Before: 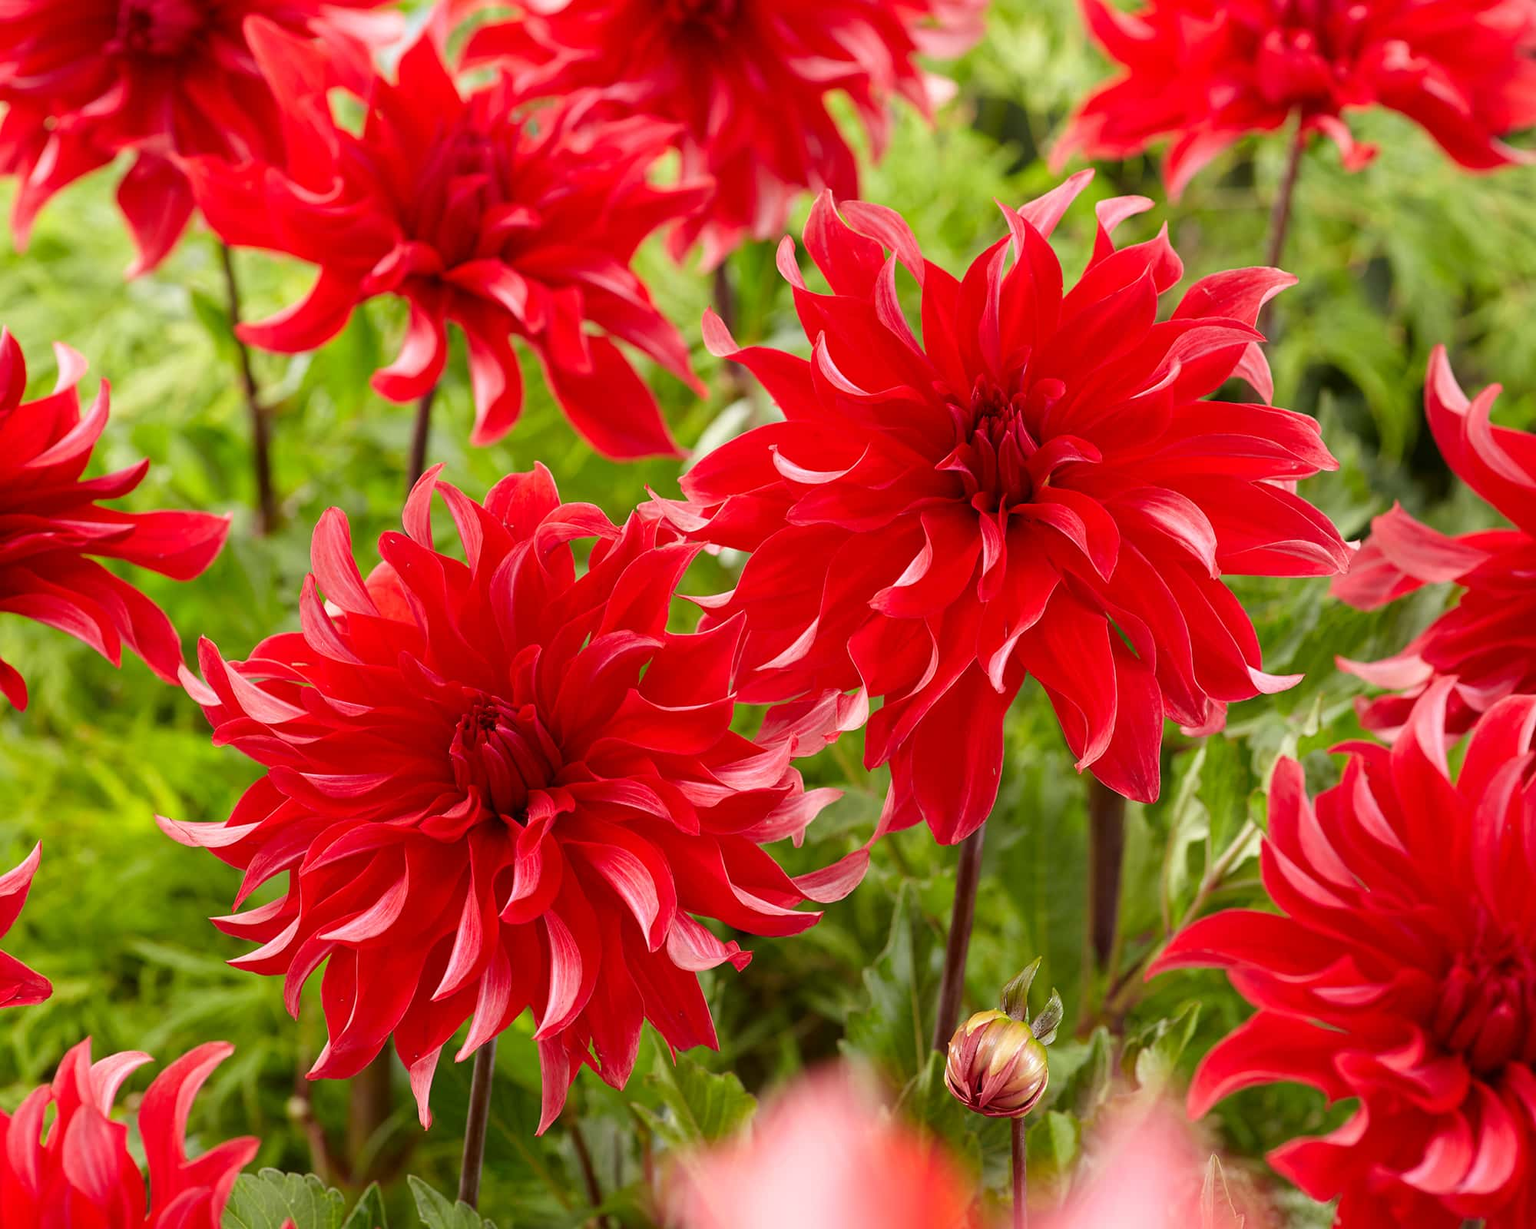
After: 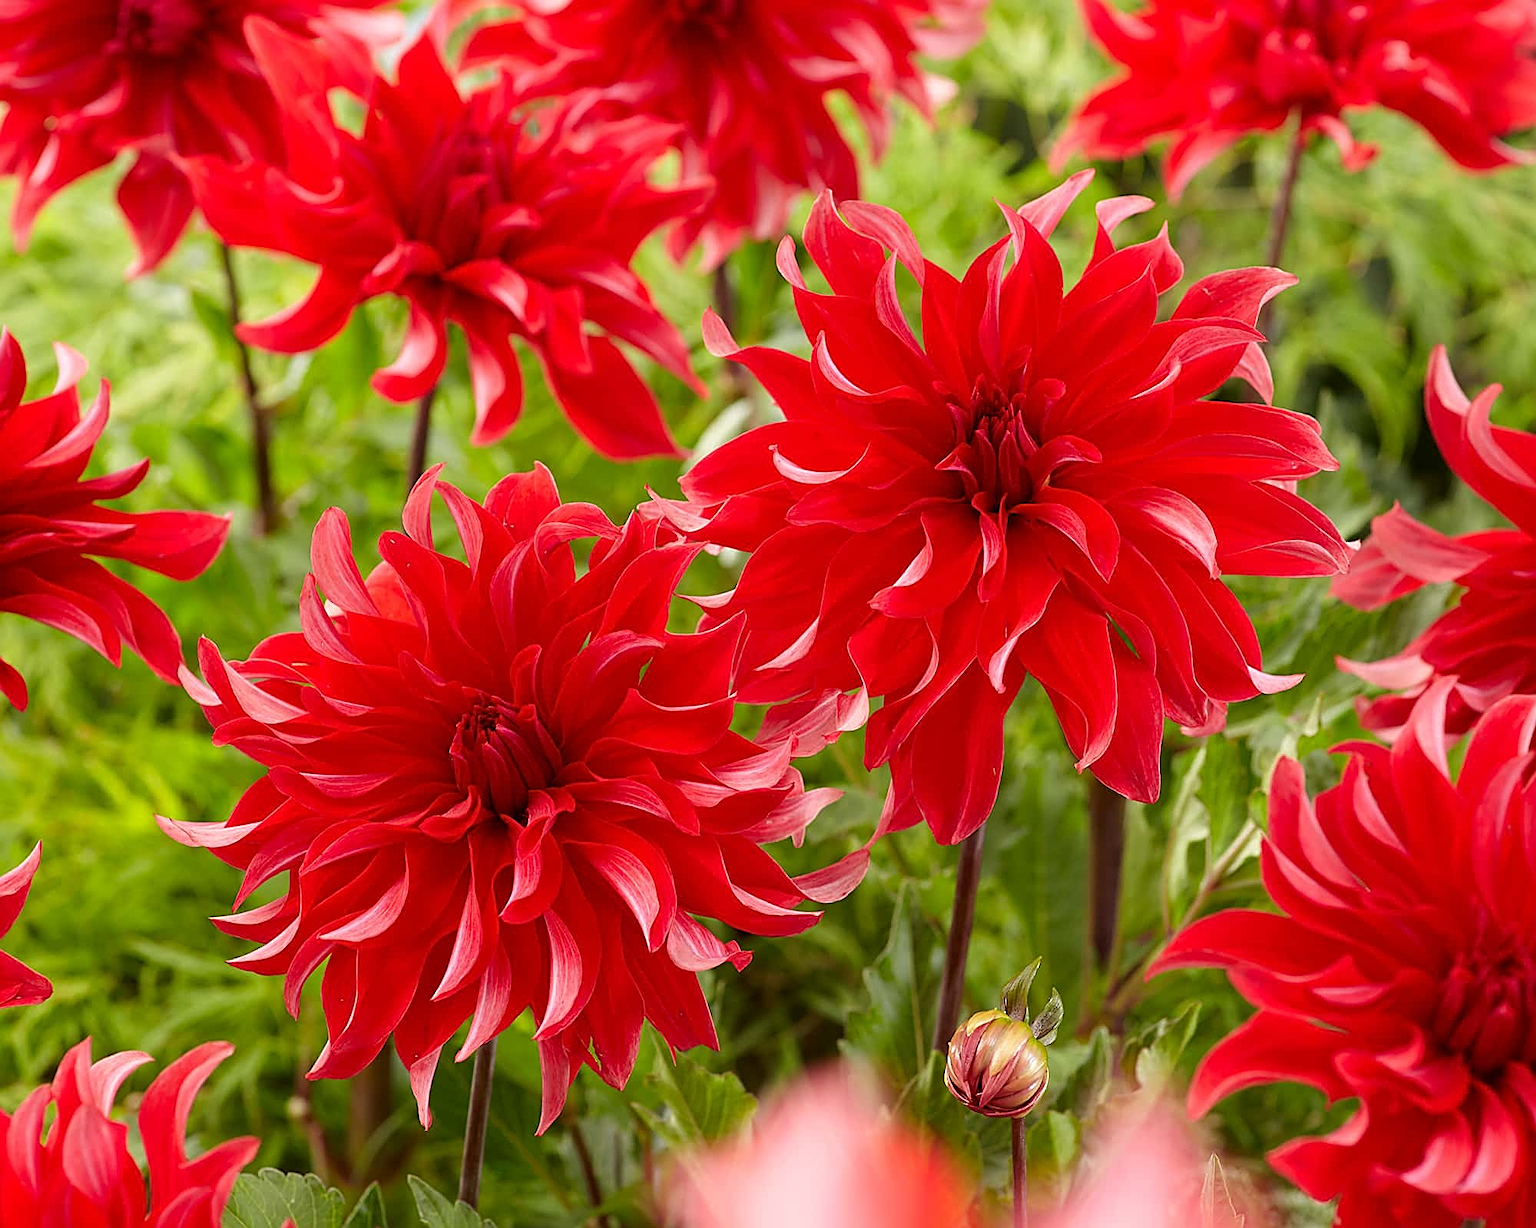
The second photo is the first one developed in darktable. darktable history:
sharpen: amount 0.747
